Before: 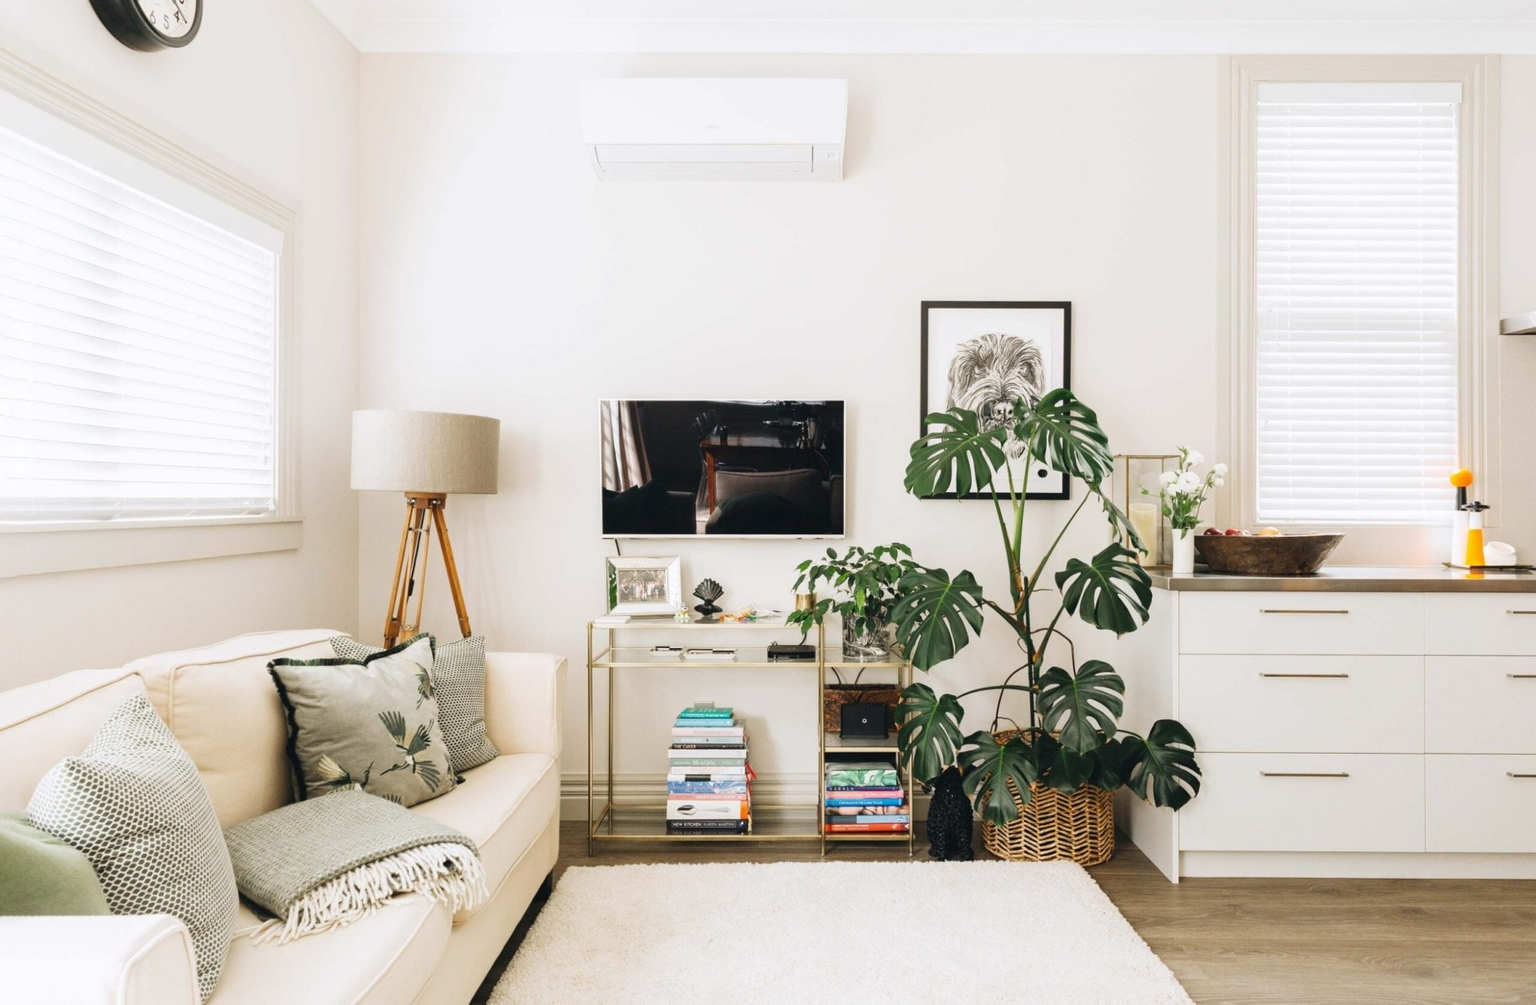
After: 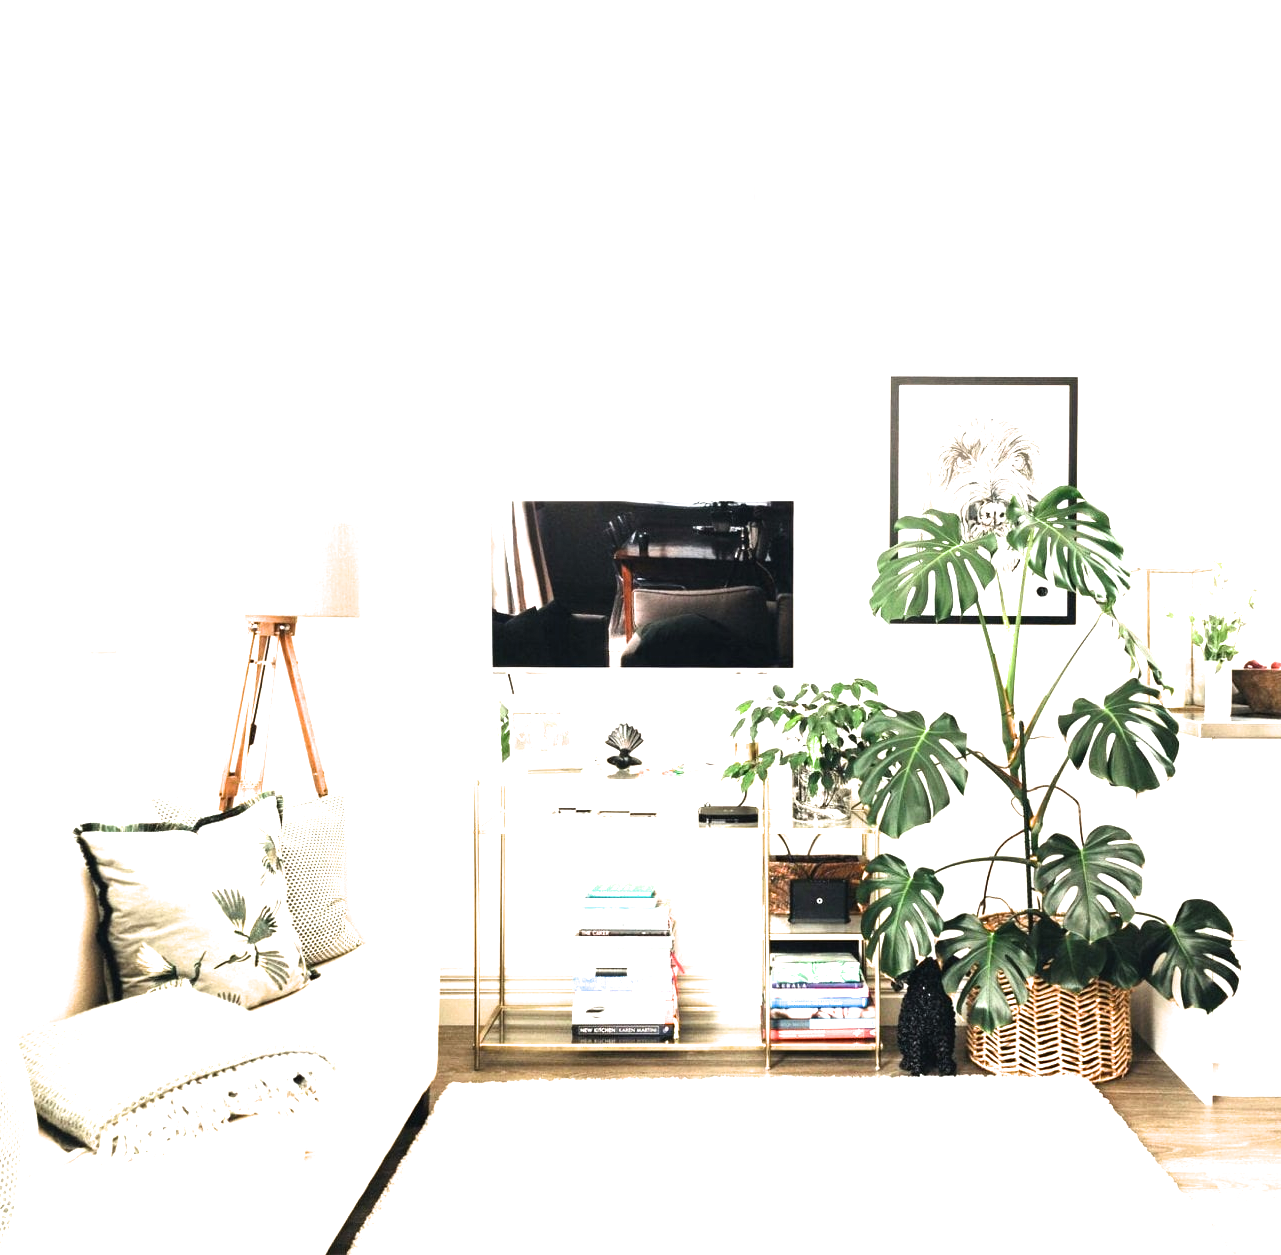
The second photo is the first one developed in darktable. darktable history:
exposure: black level correction 0, exposure 1.468 EV, compensate highlight preservation false
crop and rotate: left 13.61%, right 19.638%
filmic rgb: black relative exposure -7.97 EV, white relative exposure 2.19 EV, hardness 6.97, contrast in shadows safe
tone equalizer: edges refinement/feathering 500, mask exposure compensation -1.57 EV, preserve details no
